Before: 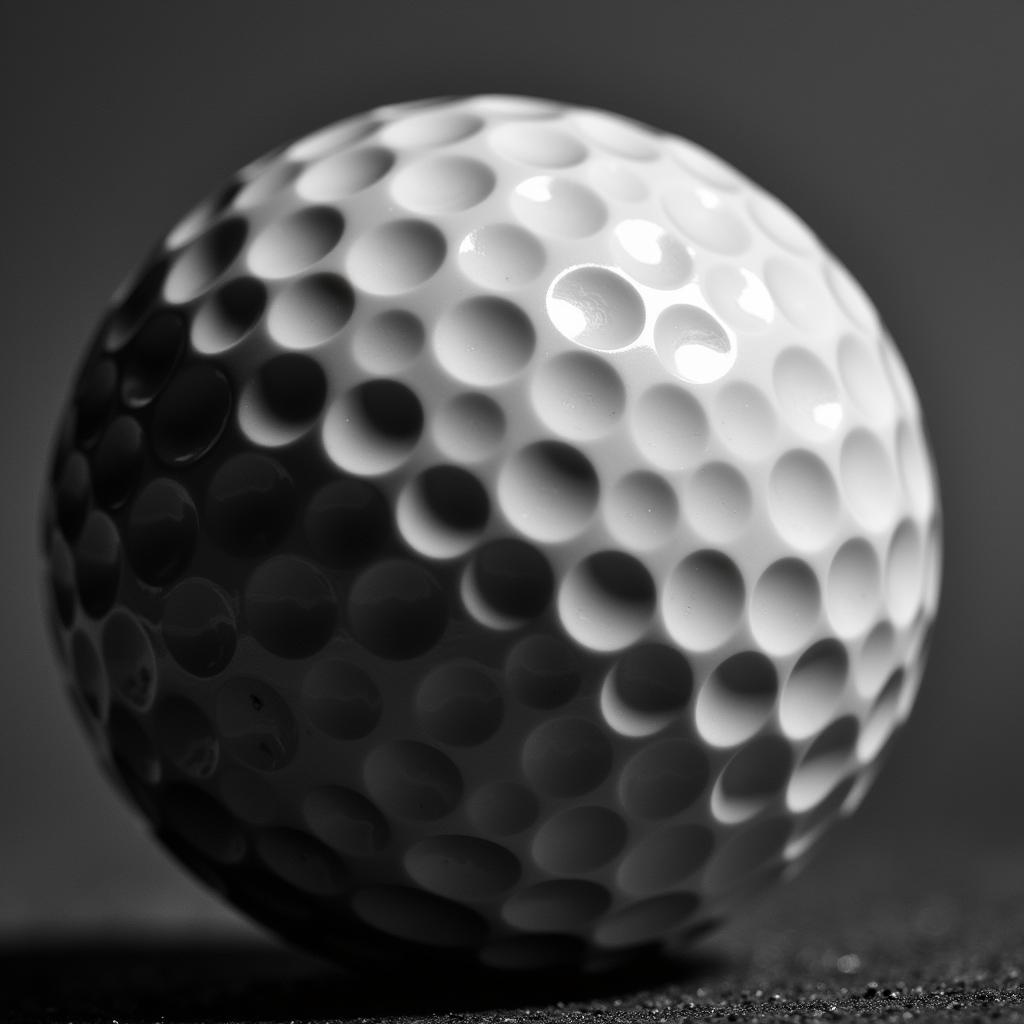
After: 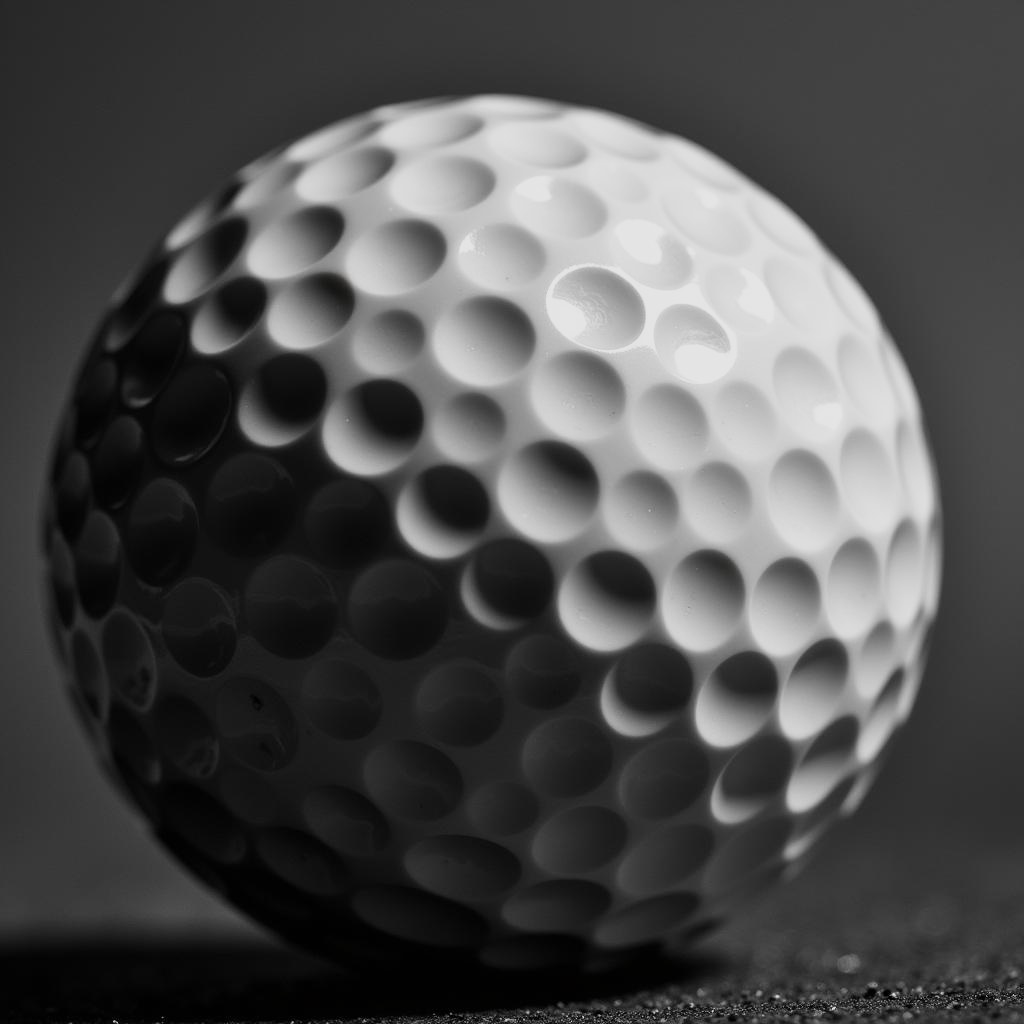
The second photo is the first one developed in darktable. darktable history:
sigmoid: contrast 1.22, skew 0.65
